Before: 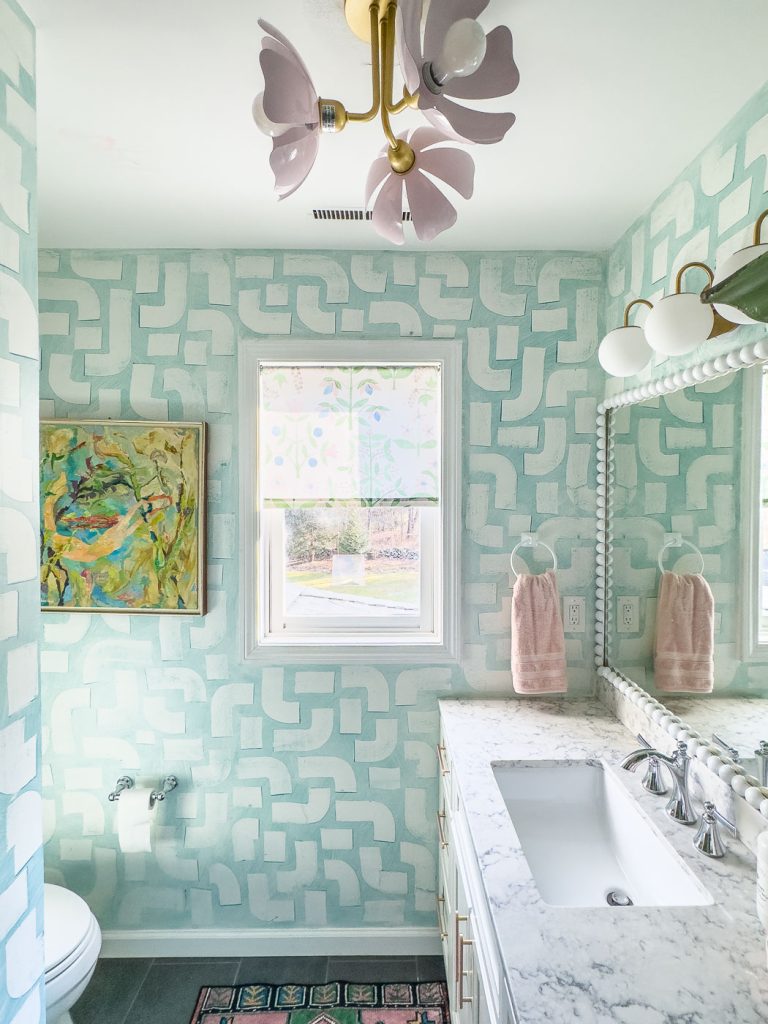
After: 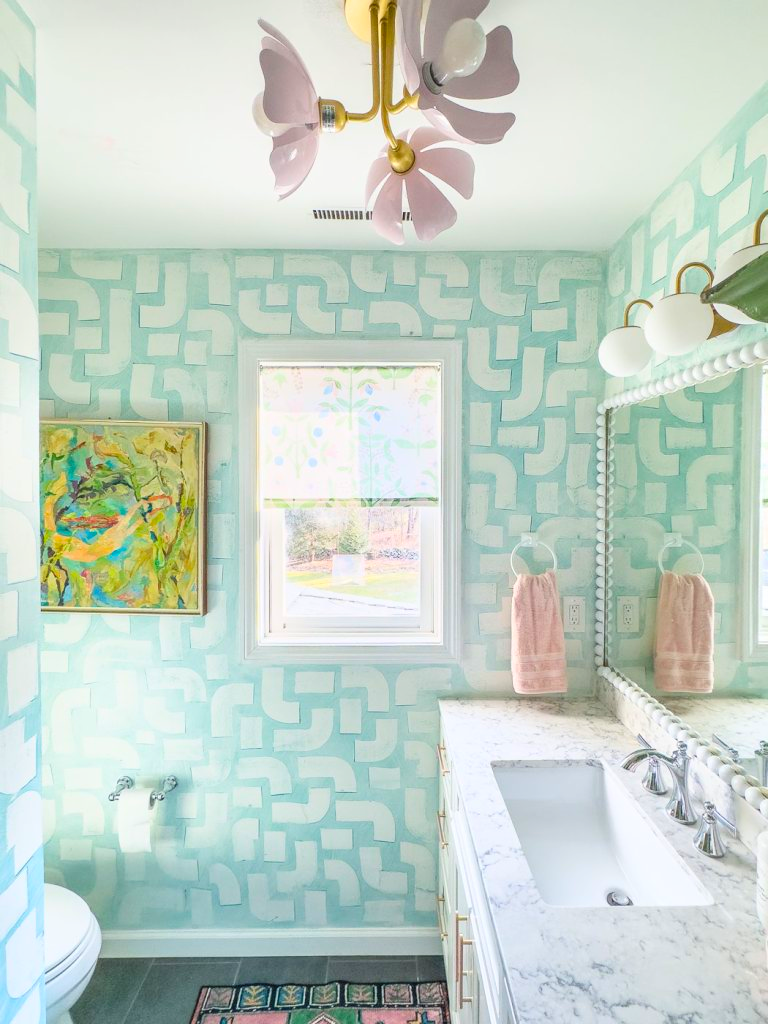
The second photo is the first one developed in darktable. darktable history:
contrast brightness saturation: contrast 0.069, brightness 0.176, saturation 0.401
